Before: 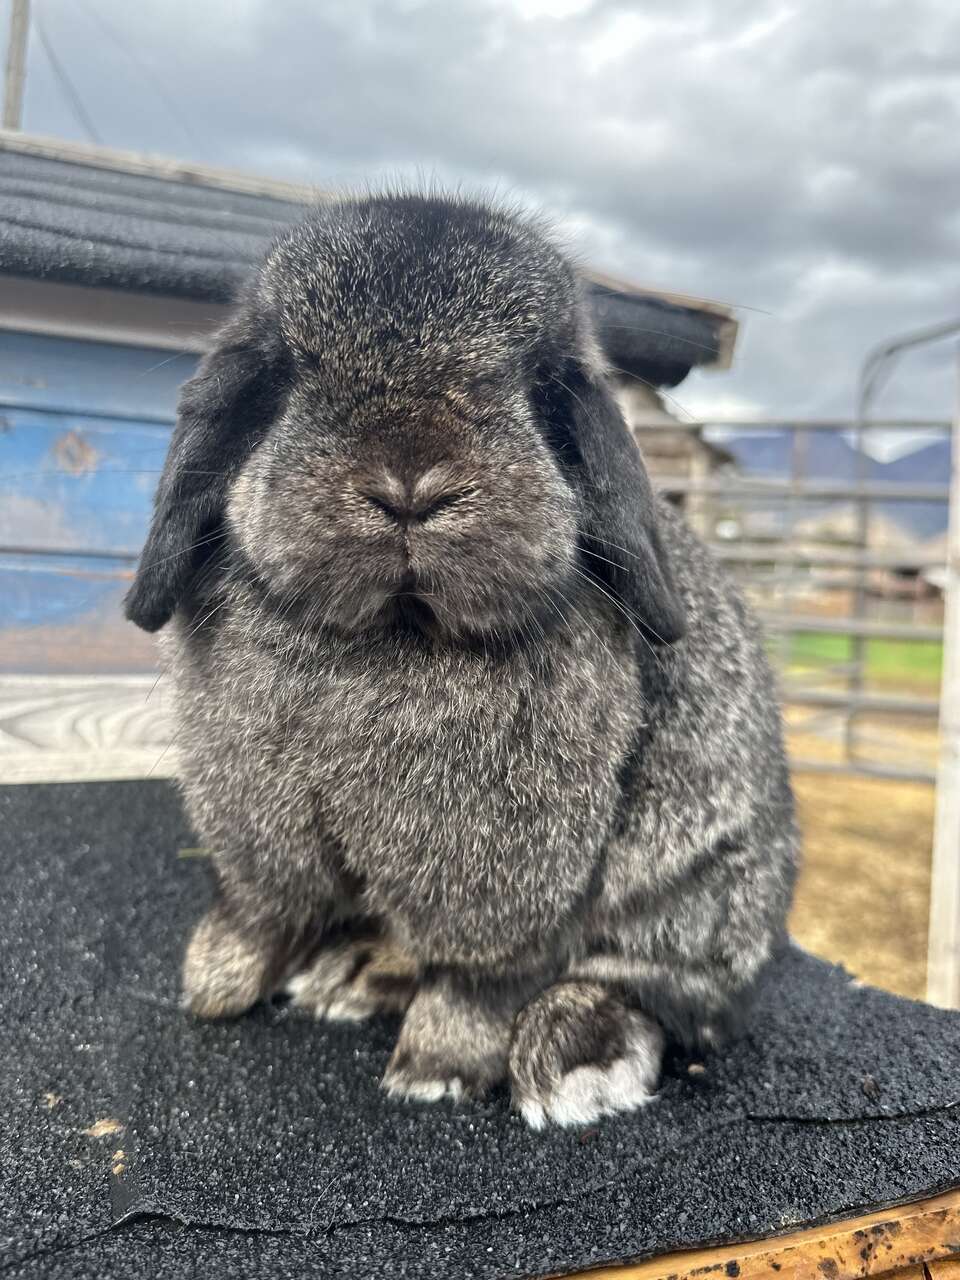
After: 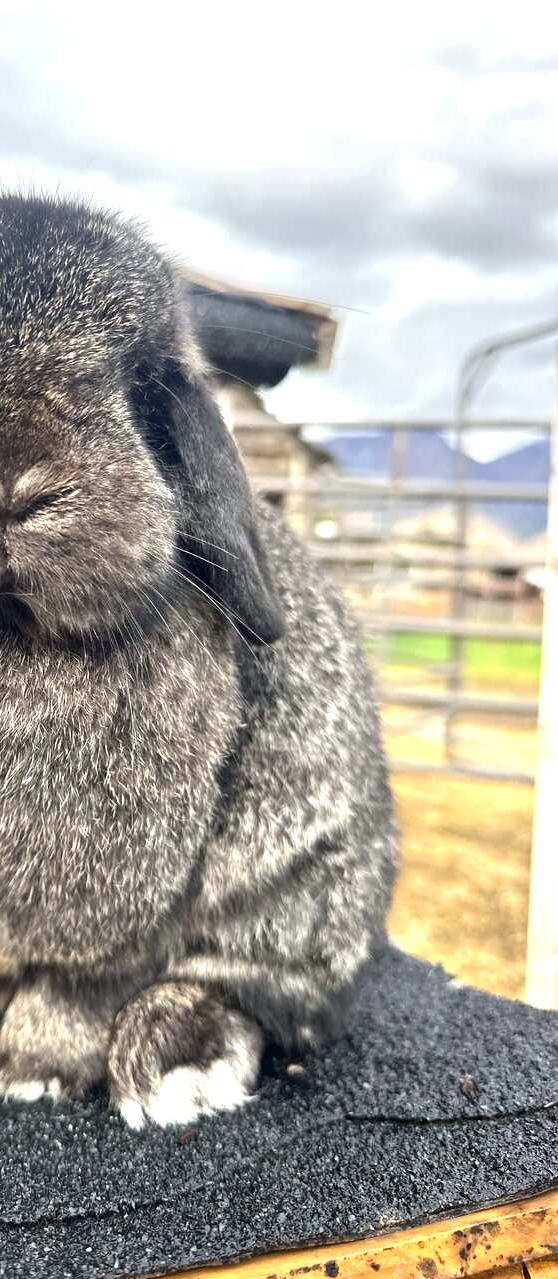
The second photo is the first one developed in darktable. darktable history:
crop: left 41.837%
exposure: black level correction 0, exposure 0.696 EV, compensate exposure bias true, compensate highlight preservation false
color correction: highlights a* 0.905, highlights b* 2.86, saturation 1.09
